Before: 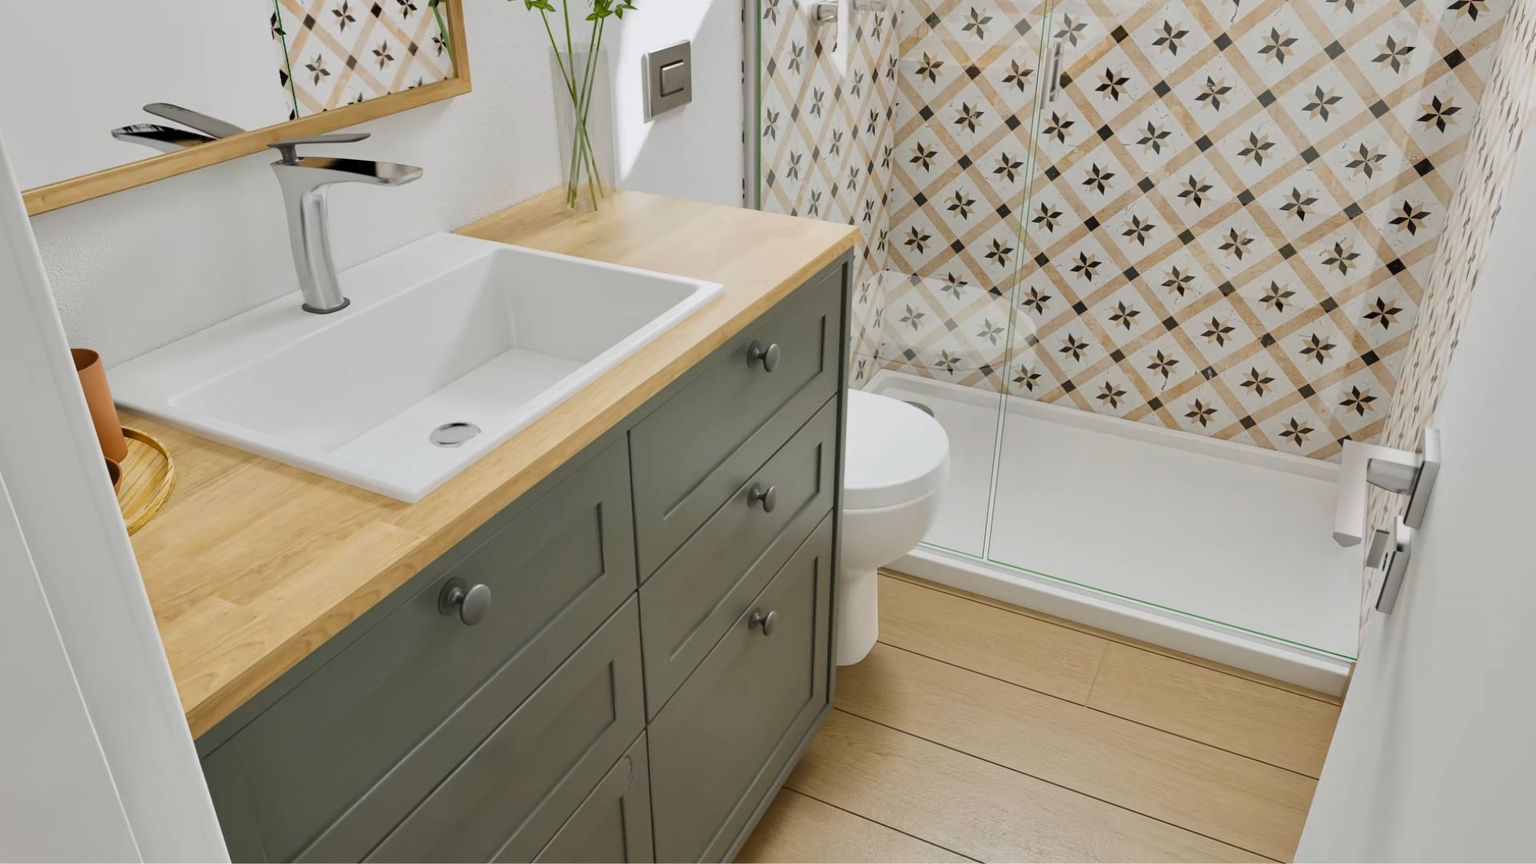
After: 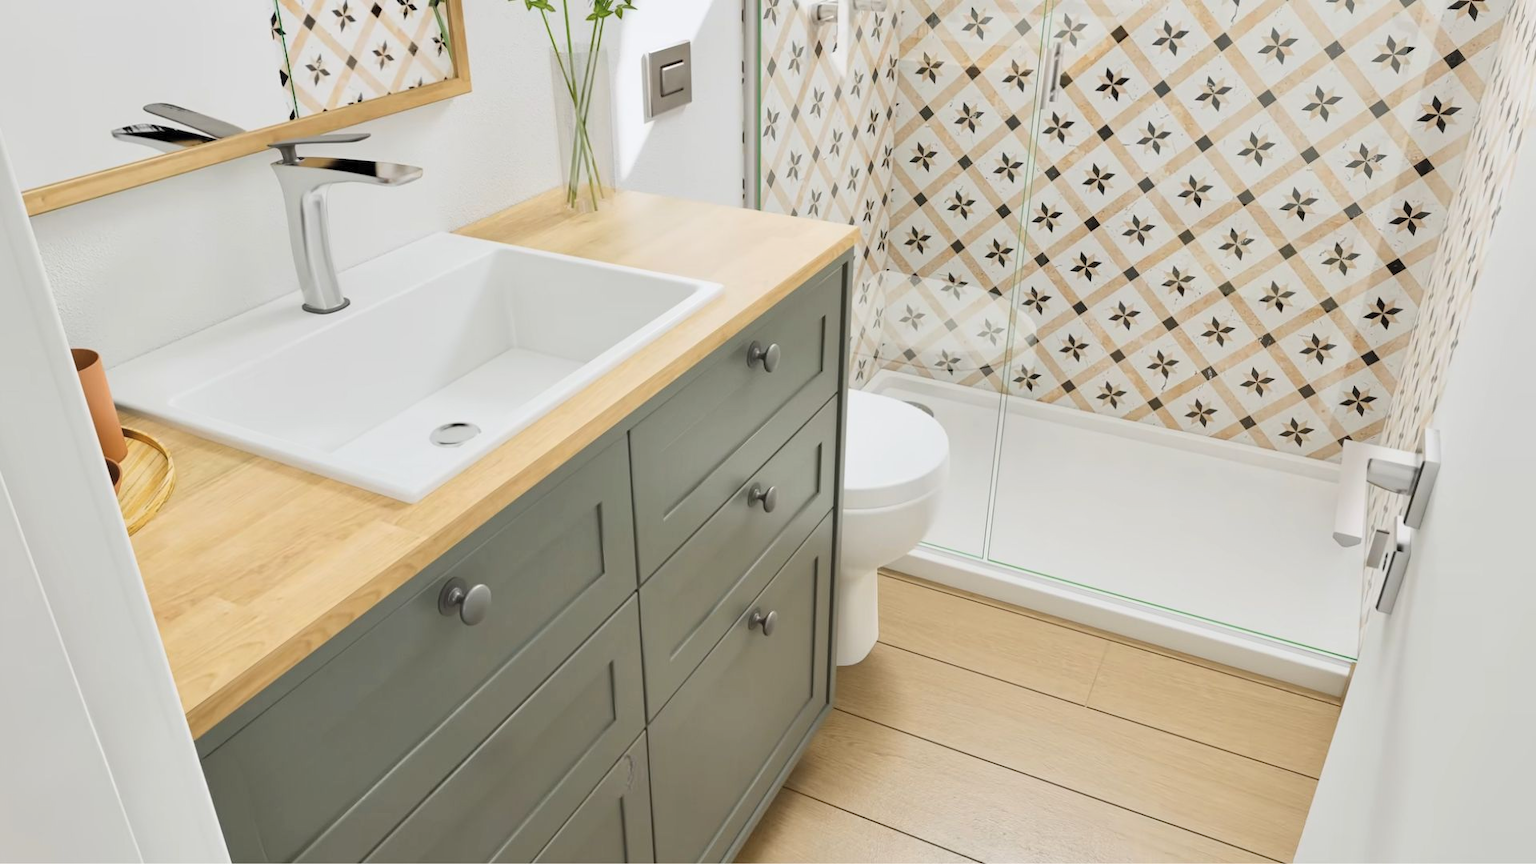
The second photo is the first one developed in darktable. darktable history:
contrast brightness saturation: contrast 0.141, brightness 0.208
